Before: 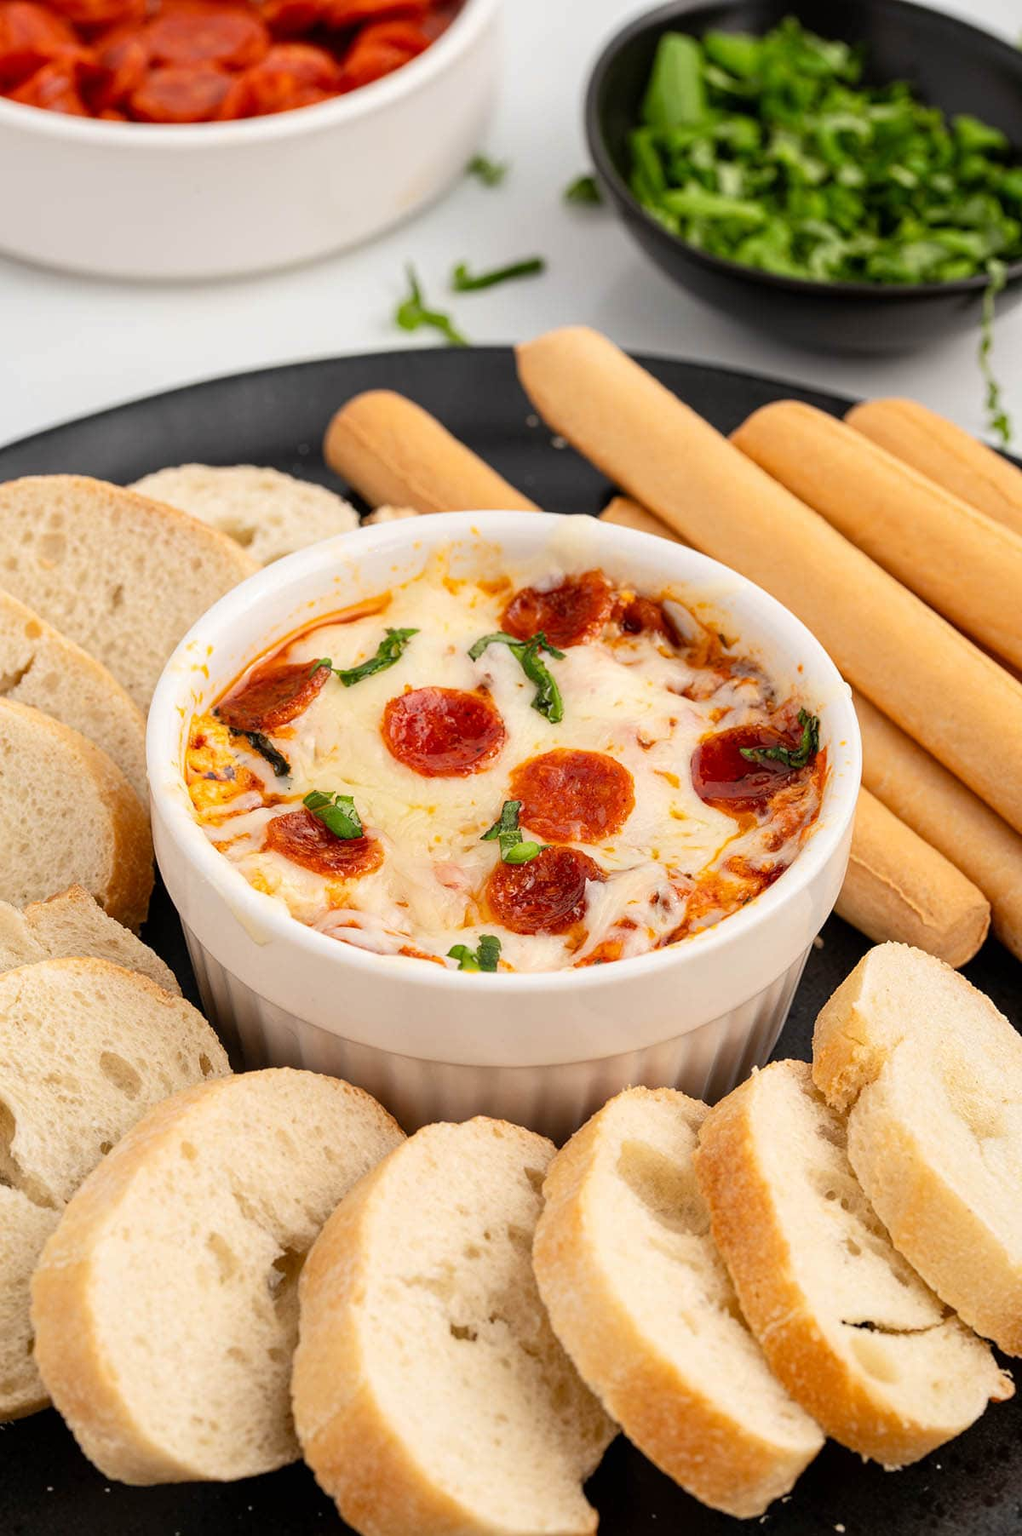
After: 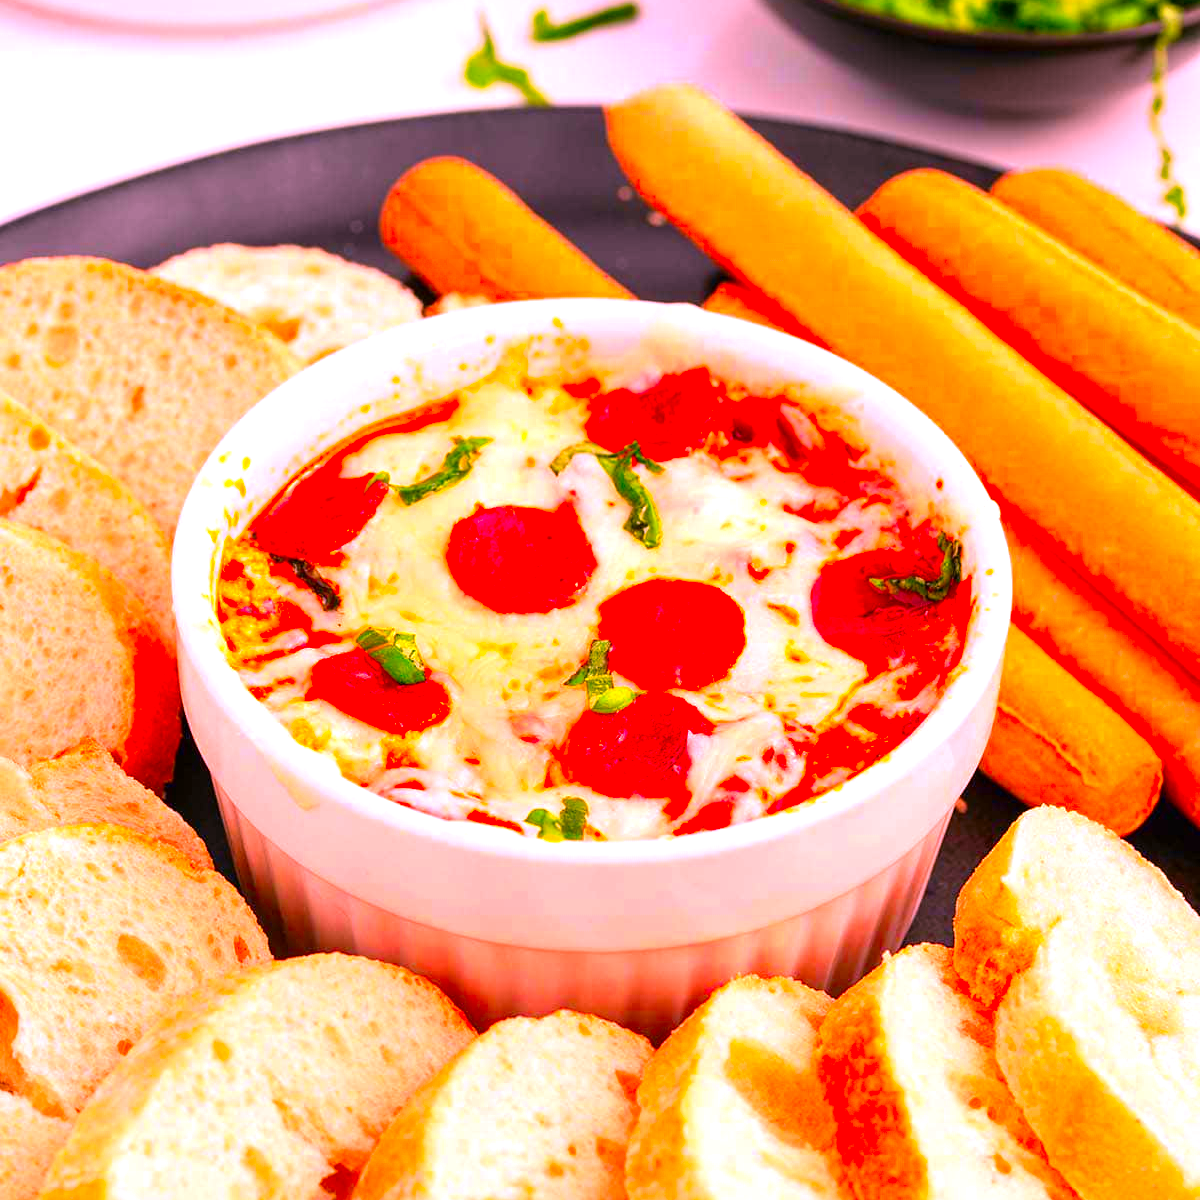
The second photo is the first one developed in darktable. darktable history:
crop: top 16.727%, bottom 16.727%
color correction: saturation 2.15
white balance: red 1.188, blue 1.11
exposure: black level correction 0, exposure 0.7 EV, compensate exposure bias true, compensate highlight preservation false
